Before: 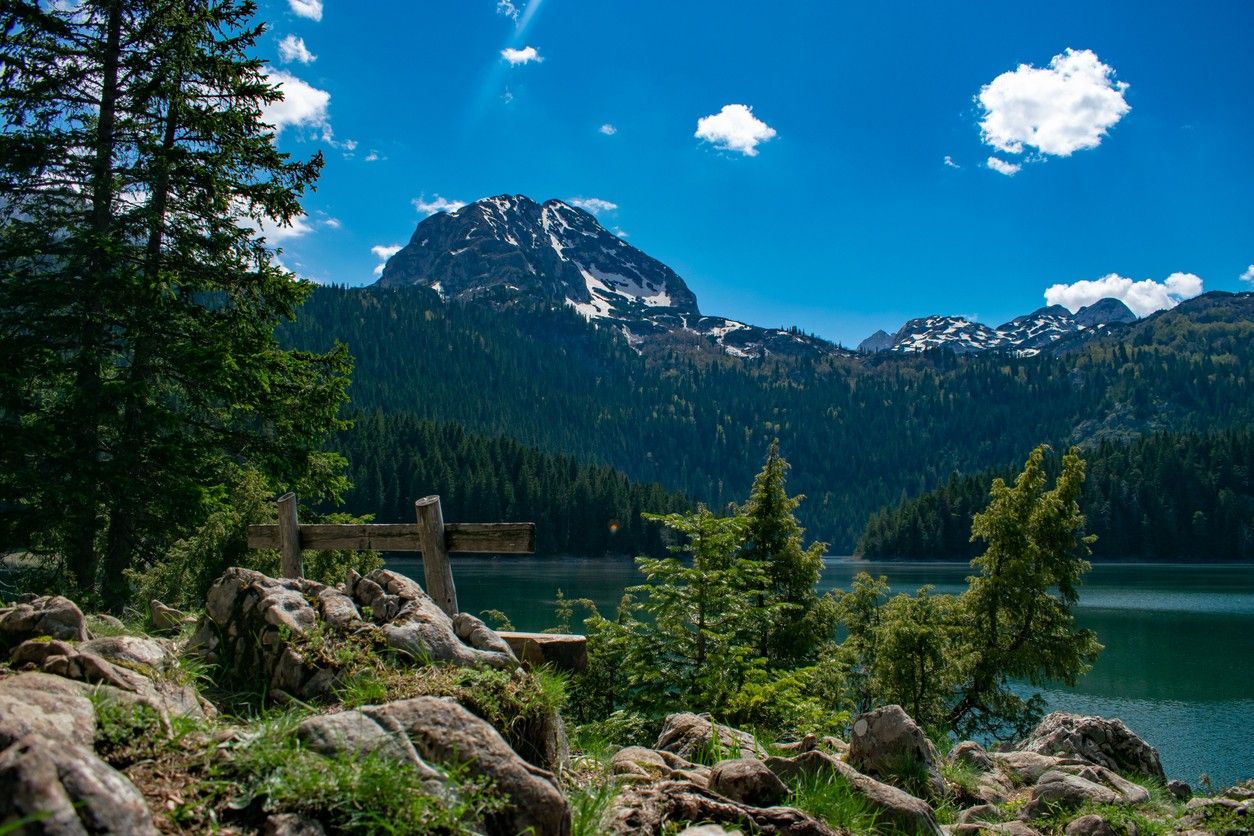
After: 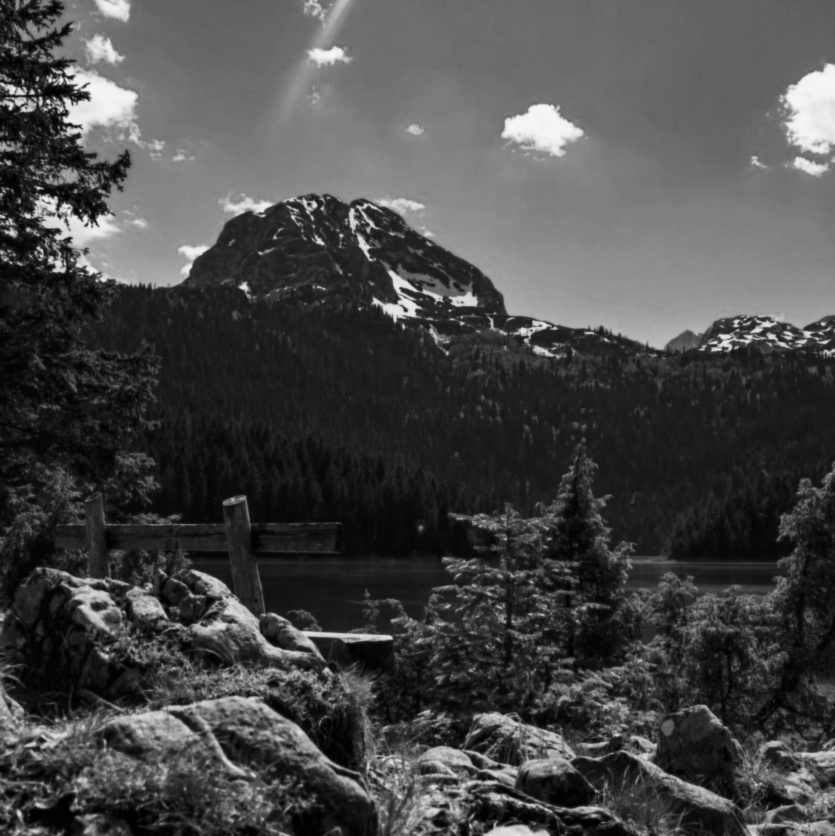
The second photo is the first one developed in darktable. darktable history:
exposure: exposure 0 EV, compensate highlight preservation false
monochrome: a 32, b 64, size 2.3
crop: left 15.419%, right 17.914%
lowpass: radius 0.76, contrast 1.56, saturation 0, unbound 0
color correction: highlights a* -9.35, highlights b* -23.15
